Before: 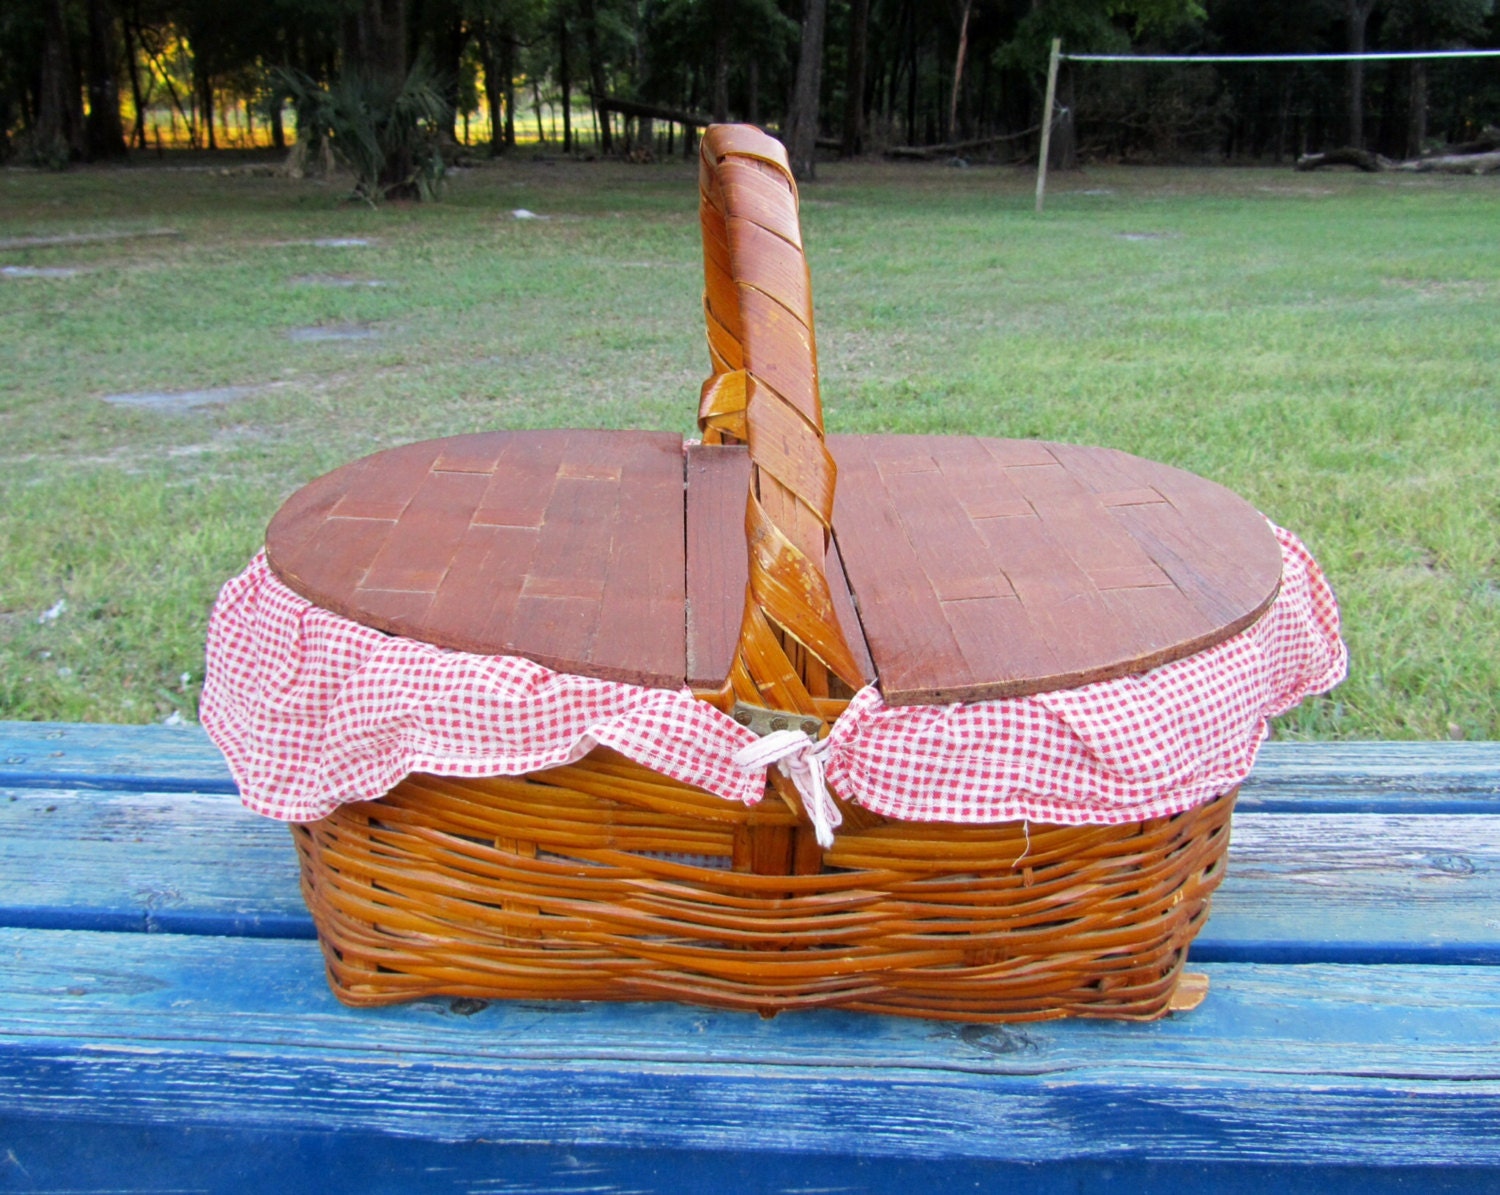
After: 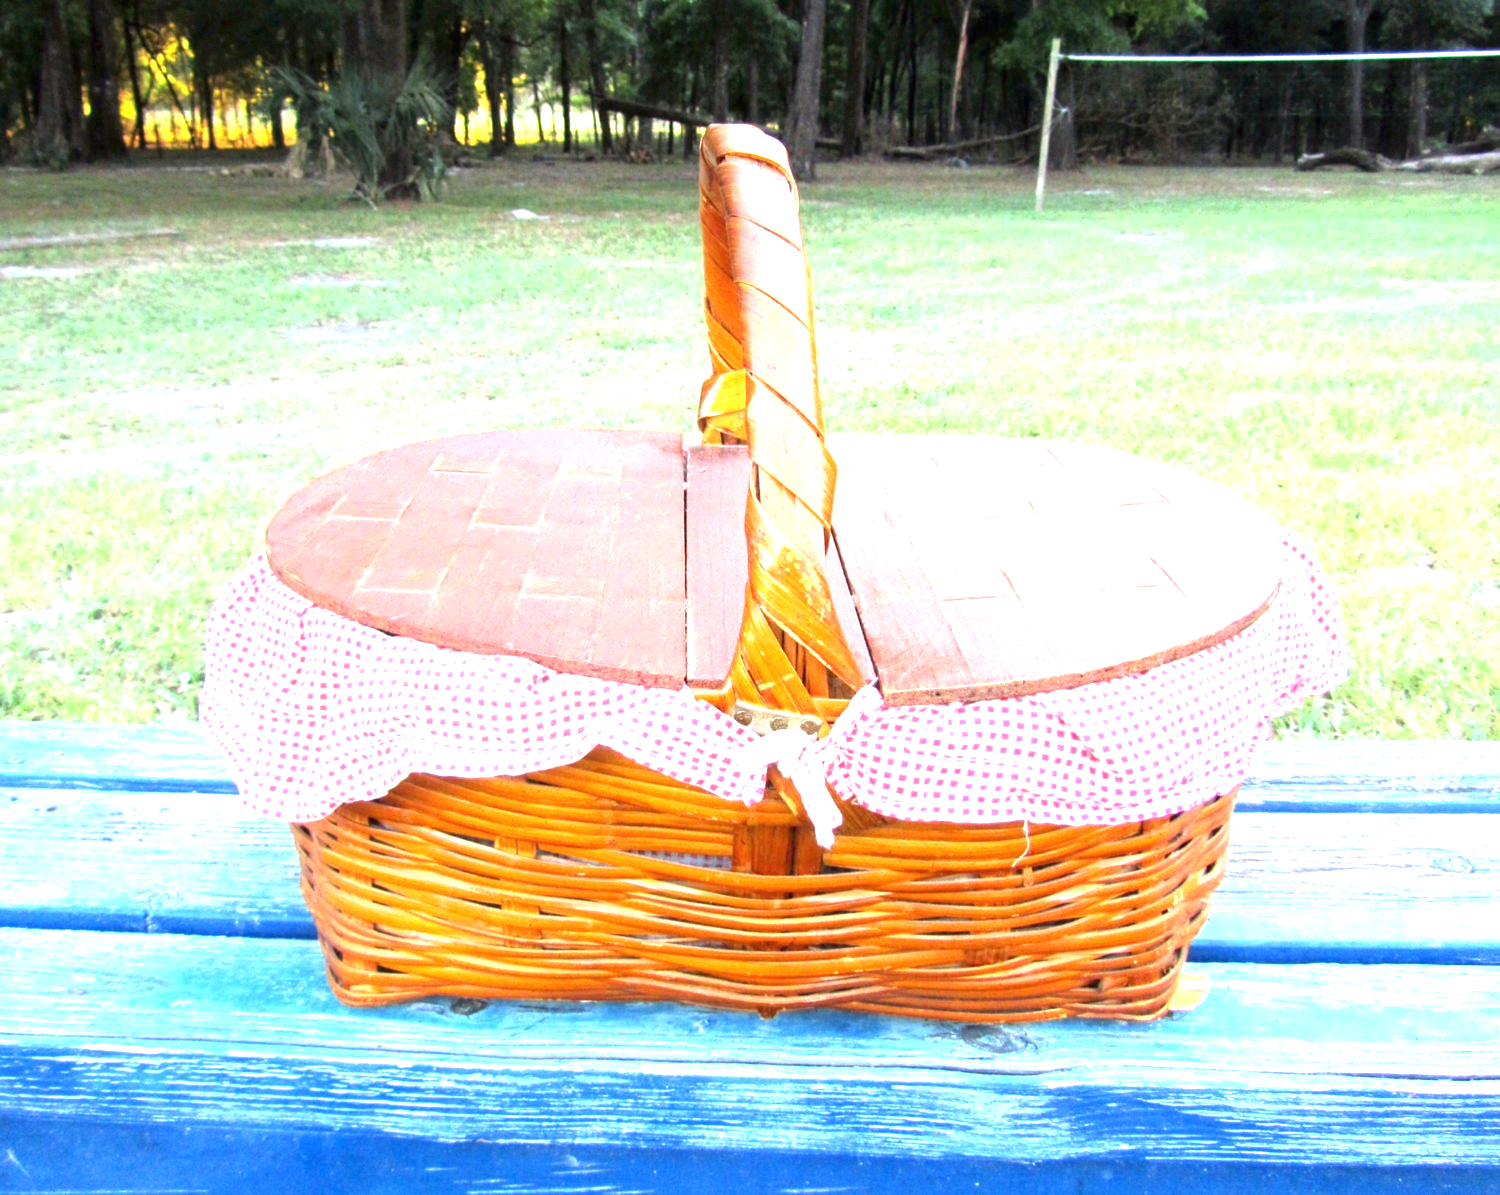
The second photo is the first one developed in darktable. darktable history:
exposure: black level correction 0, exposure 1.753 EV, compensate highlight preservation false
